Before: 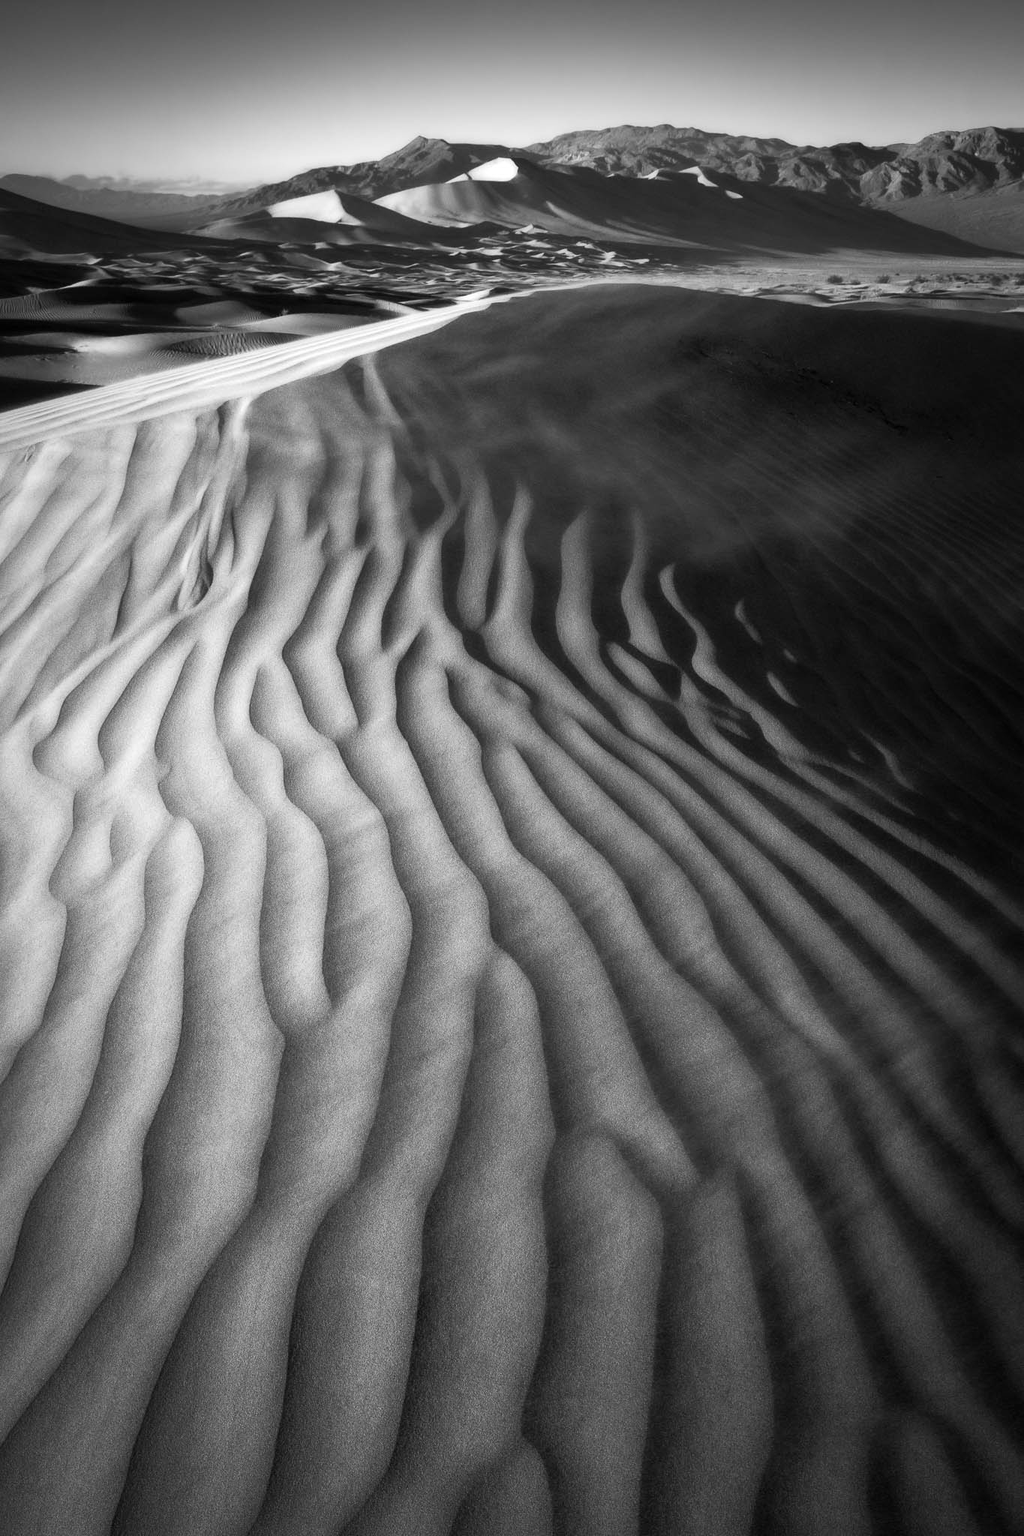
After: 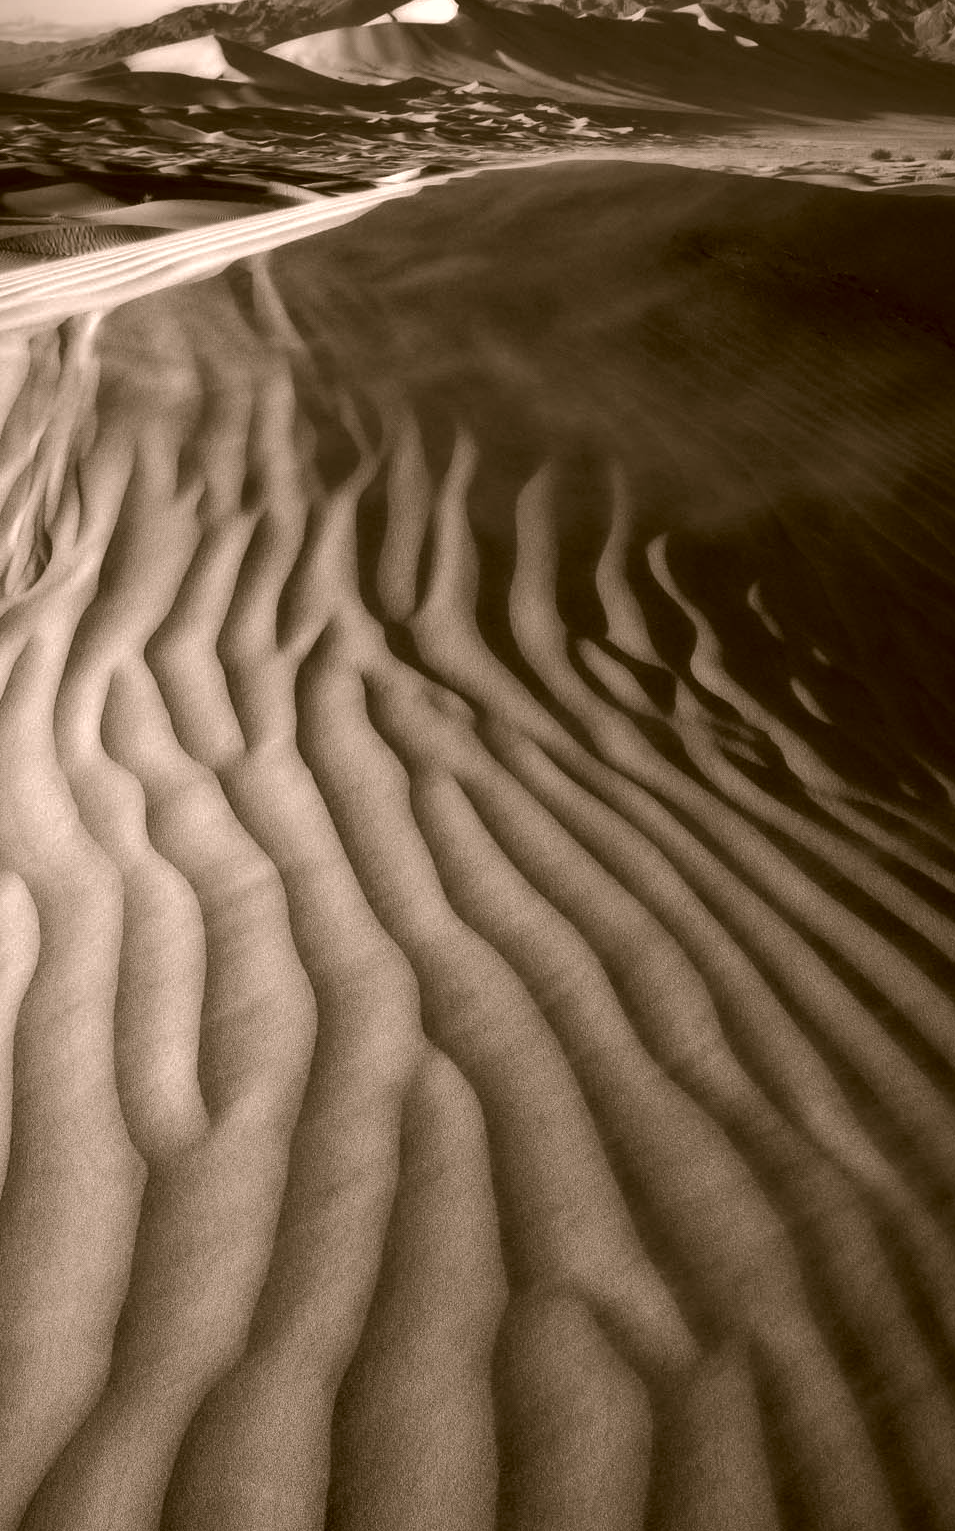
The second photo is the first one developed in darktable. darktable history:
crop and rotate: left 17.046%, top 10.659%, right 12.989%, bottom 14.553%
white balance: red 1.127, blue 0.943
rgb curve: curves: ch0 [(0, 0) (0.175, 0.154) (0.785, 0.663) (1, 1)]
color correction: highlights a* -0.482, highlights b* 0.161, shadows a* 4.66, shadows b* 20.72
